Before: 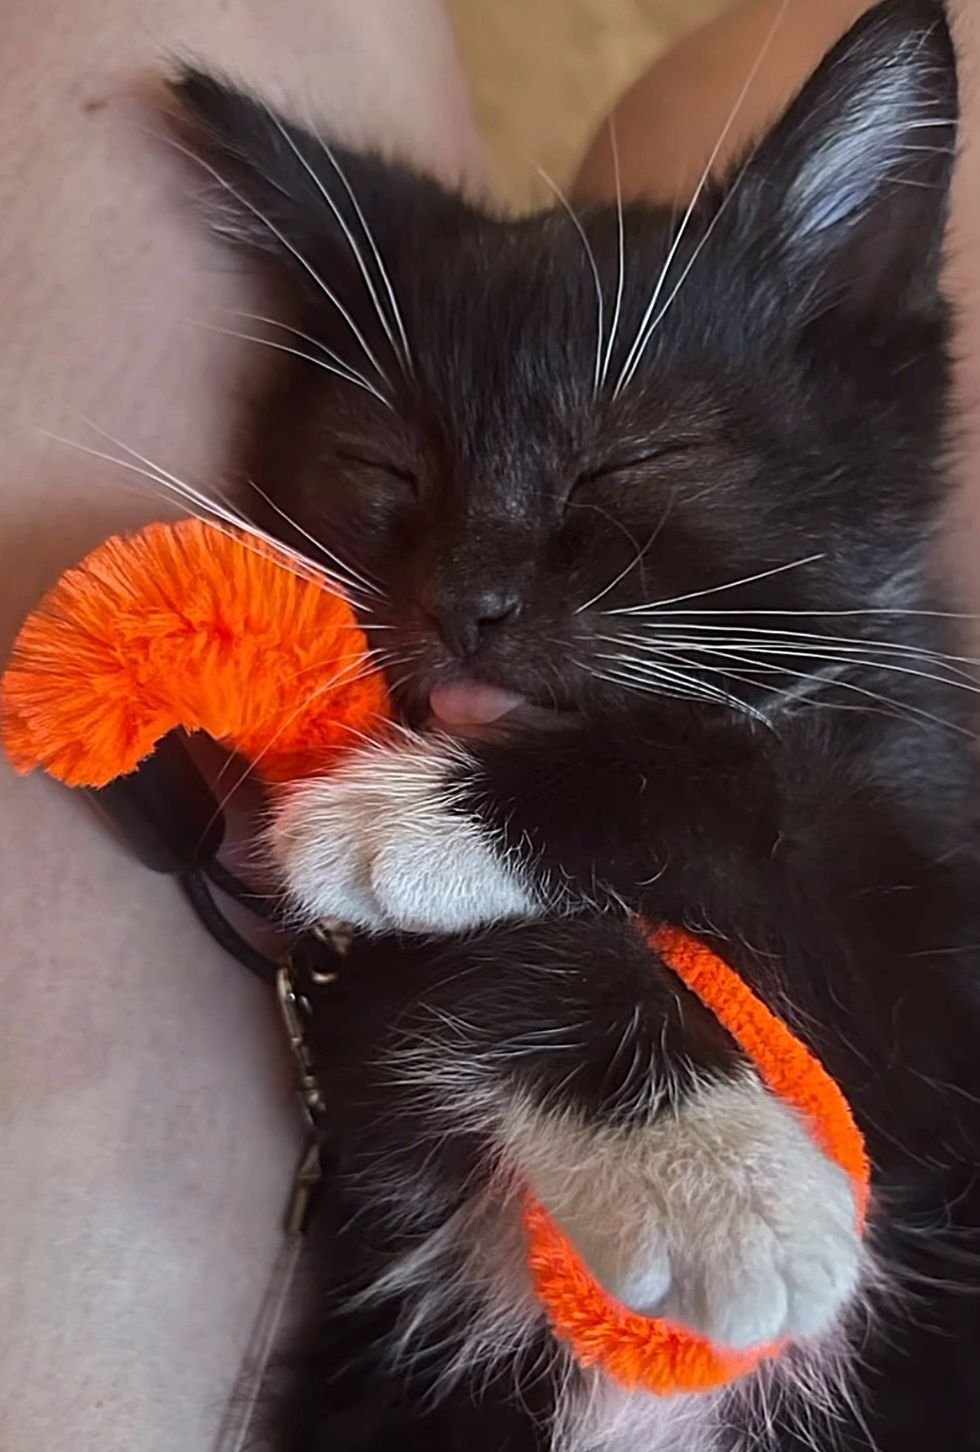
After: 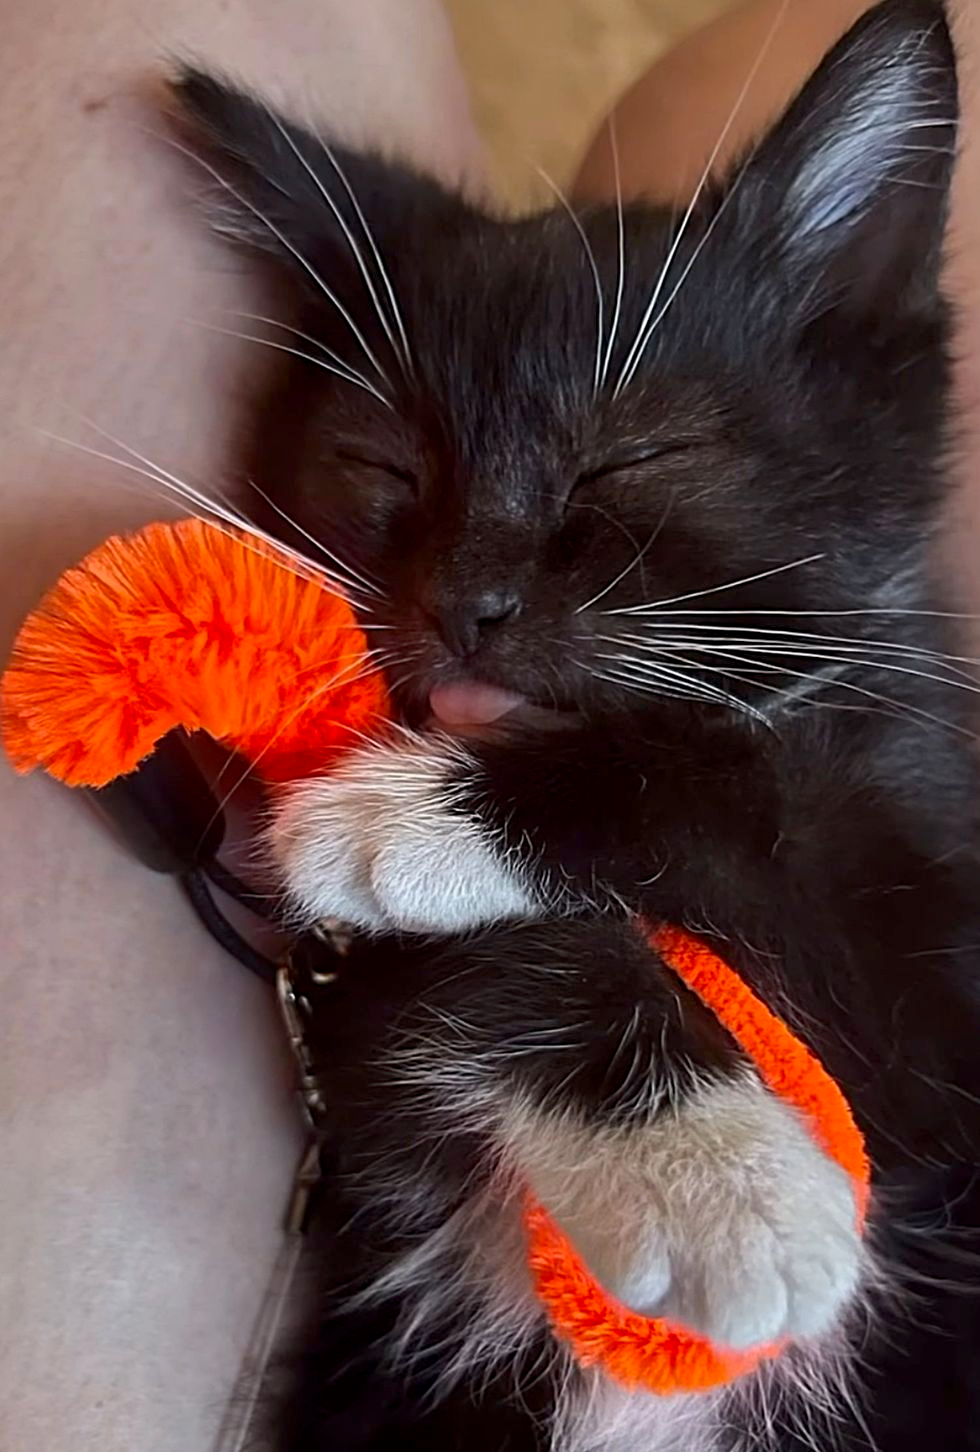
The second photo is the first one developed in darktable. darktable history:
color zones: curves: ch1 [(0, 0.525) (0.143, 0.556) (0.286, 0.52) (0.429, 0.5) (0.571, 0.5) (0.714, 0.5) (0.857, 0.503) (1, 0.525)]
exposure: black level correction 0.004, exposure 0.016 EV, compensate highlight preservation false
